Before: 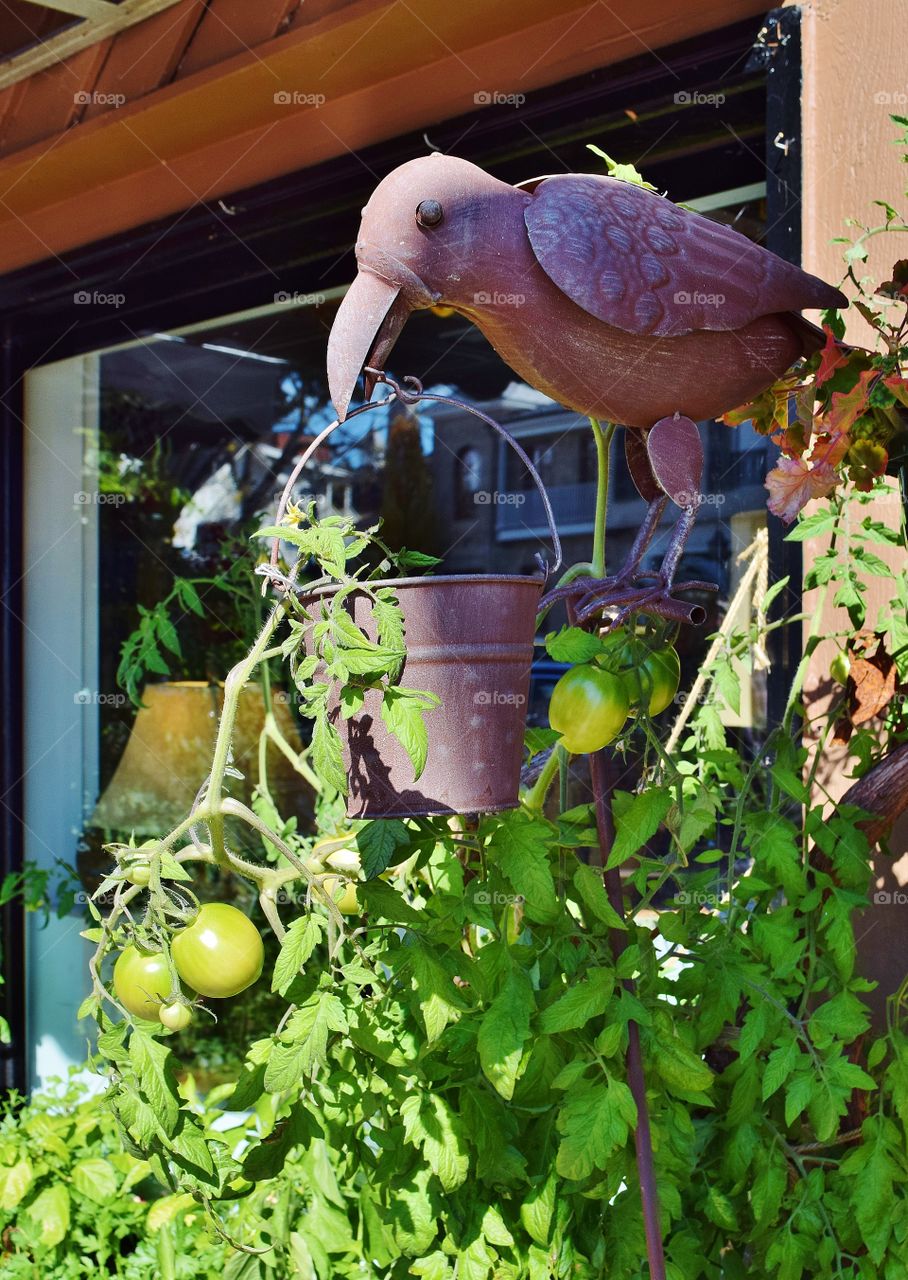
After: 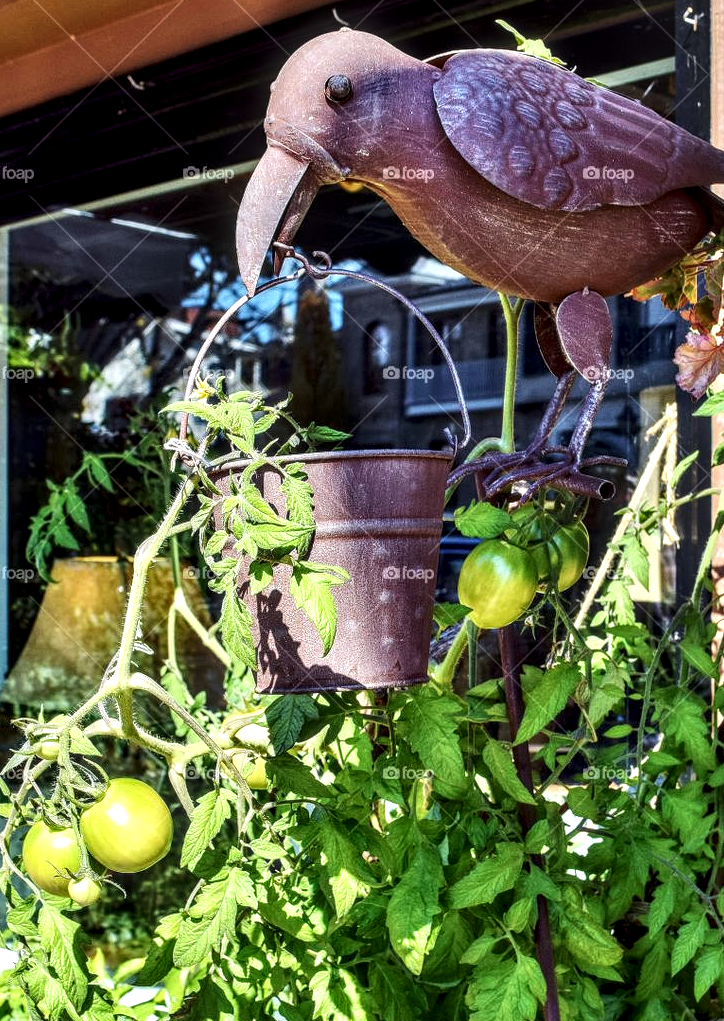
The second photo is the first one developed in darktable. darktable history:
crop and rotate: left 10.145%, top 9.794%, right 10.097%, bottom 10.419%
local contrast: highlights 2%, shadows 4%, detail 181%
tone equalizer: -8 EV -0.428 EV, -7 EV -0.355 EV, -6 EV -0.365 EV, -5 EV -0.234 EV, -3 EV 0.188 EV, -2 EV 0.355 EV, -1 EV 0.391 EV, +0 EV 0.408 EV, edges refinement/feathering 500, mask exposure compensation -1.57 EV, preserve details no
